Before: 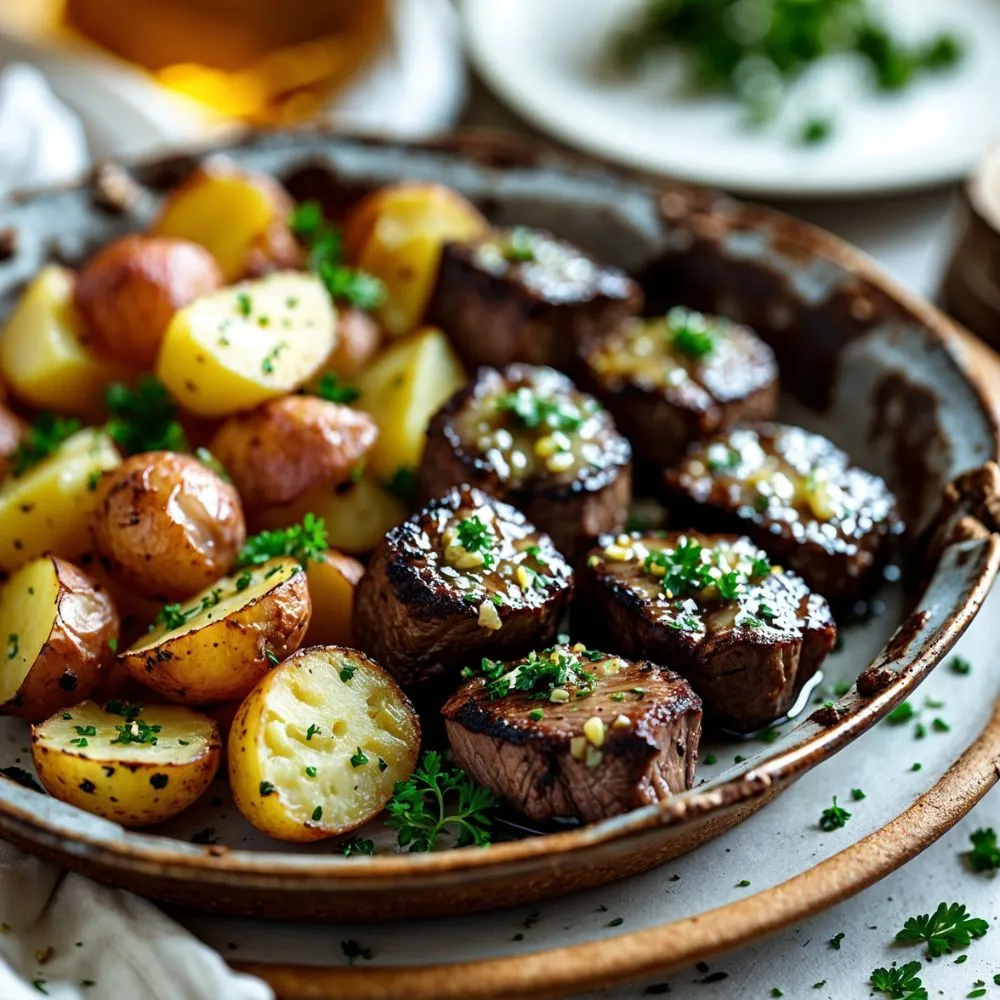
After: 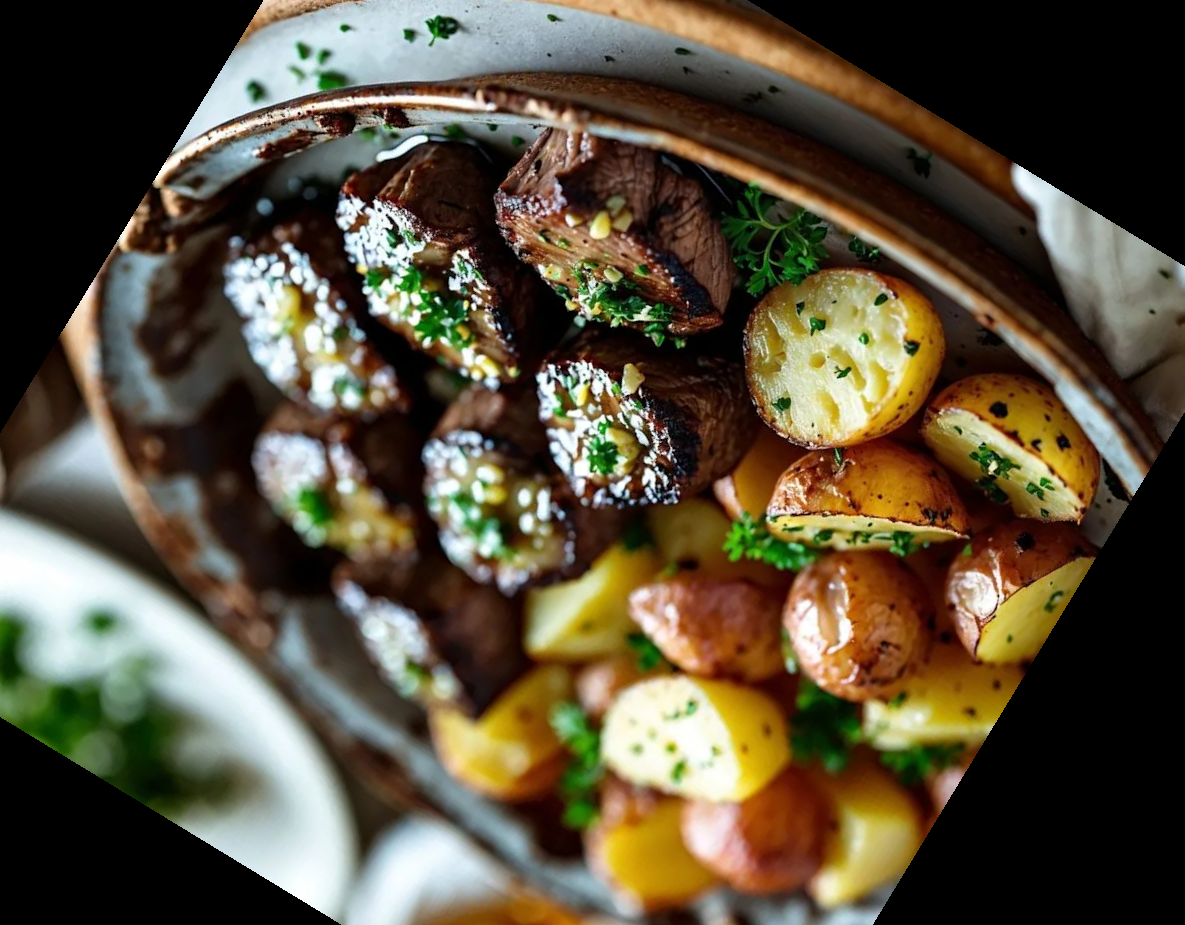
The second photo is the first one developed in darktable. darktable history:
crop and rotate: angle 148.68°, left 9.111%, top 15.603%, right 4.588%, bottom 17.041%
tone equalizer: on, module defaults
